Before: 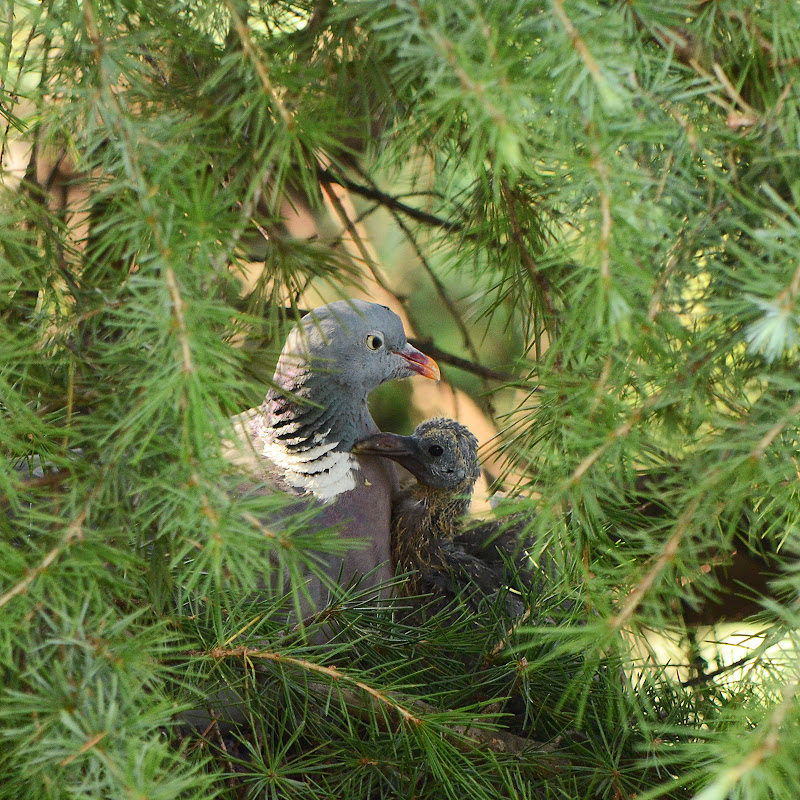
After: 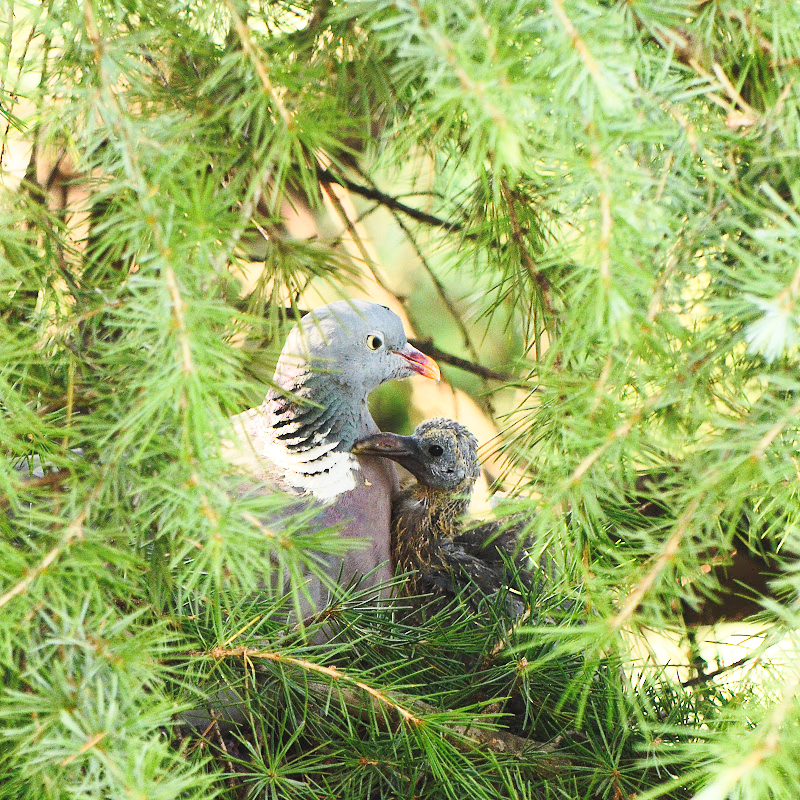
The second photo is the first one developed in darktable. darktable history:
contrast brightness saturation: brightness 0.15
base curve: curves: ch0 [(0, 0) (0.028, 0.03) (0.121, 0.232) (0.46, 0.748) (0.859, 0.968) (1, 1)], preserve colors none
shadows and highlights: shadows 1.54, highlights 41.02
